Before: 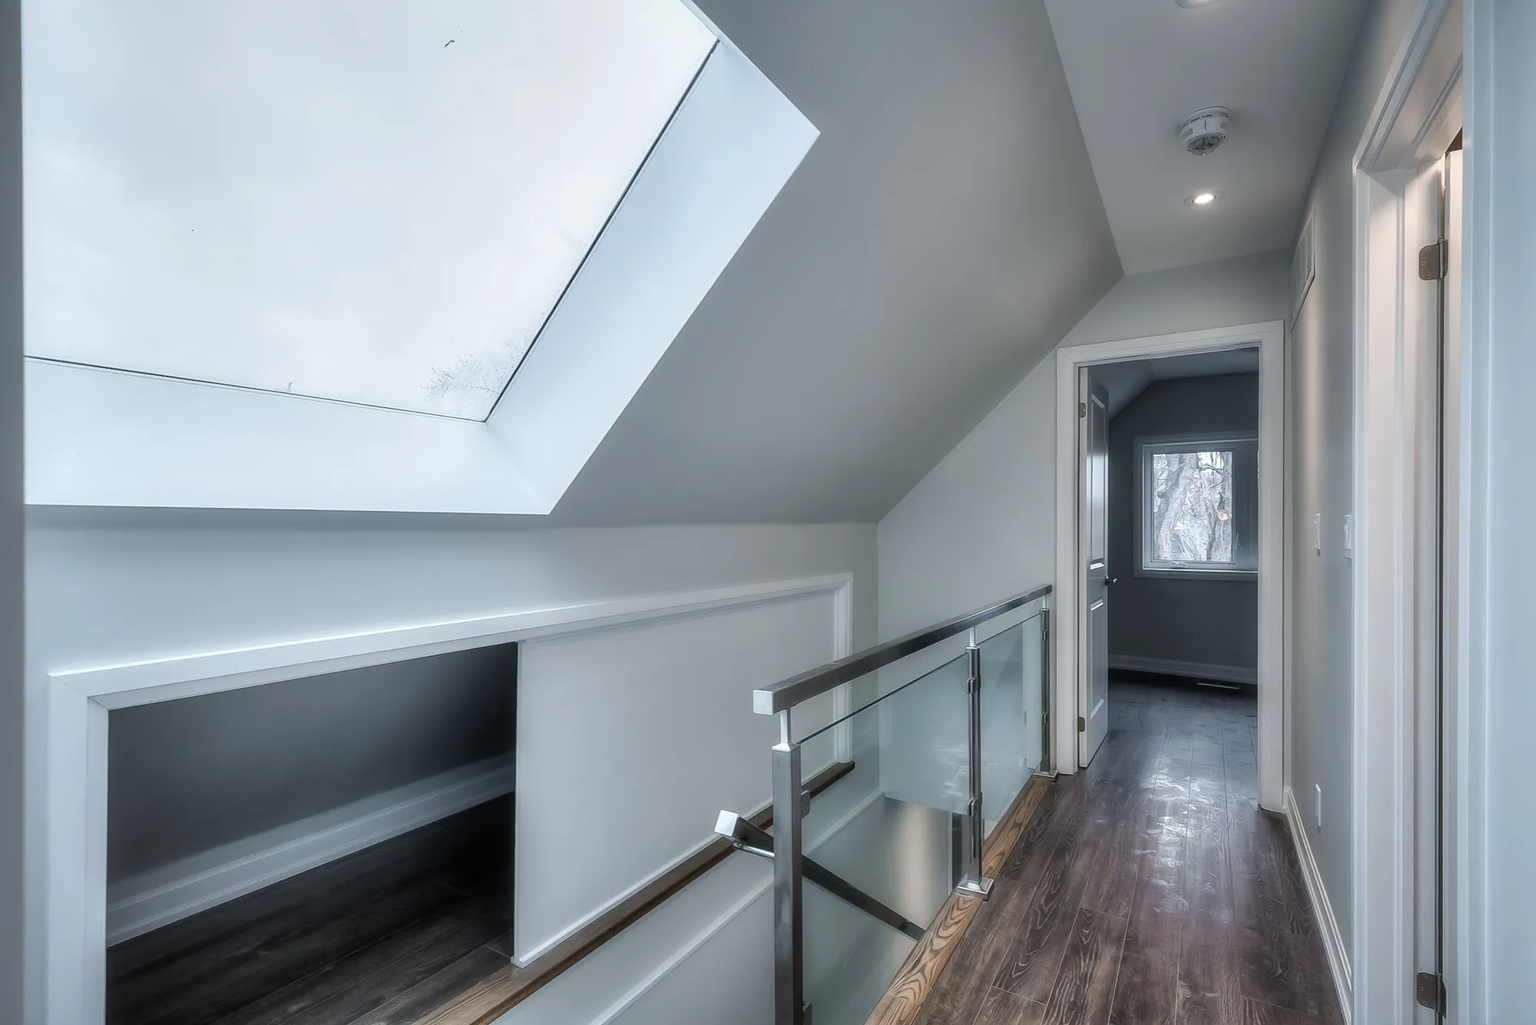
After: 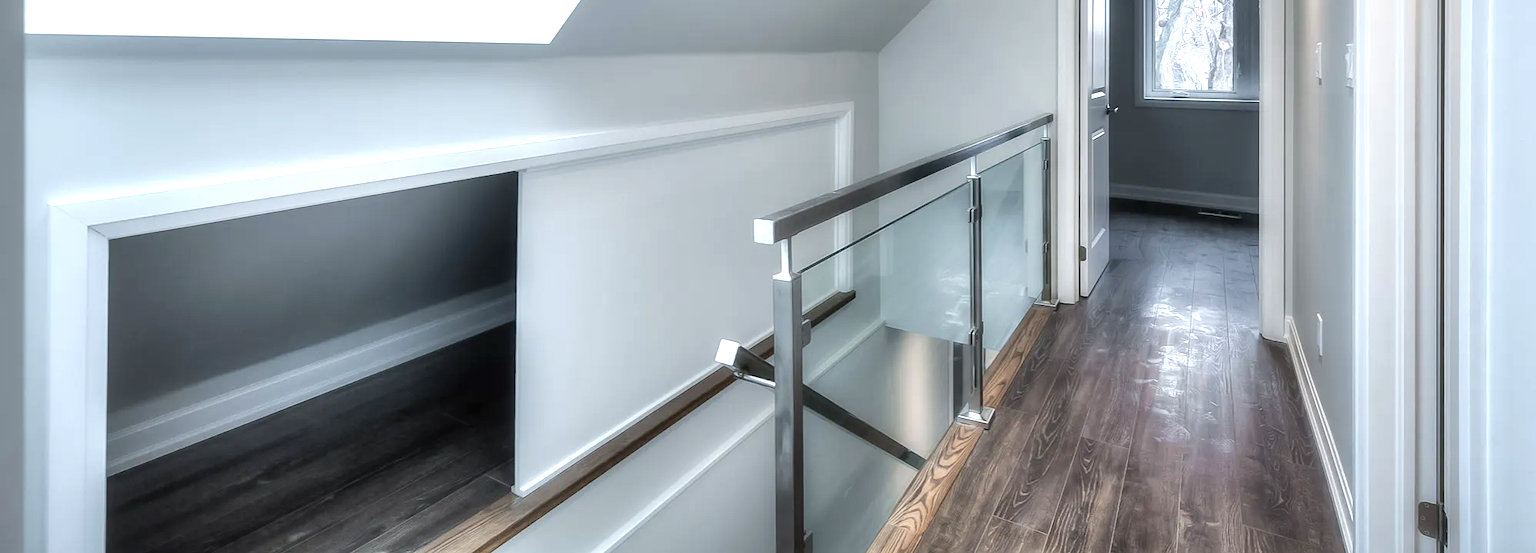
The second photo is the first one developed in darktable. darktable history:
crop and rotate: top 45.975%, right 0.085%
exposure: black level correction 0, exposure 0.685 EV, compensate highlight preservation false
